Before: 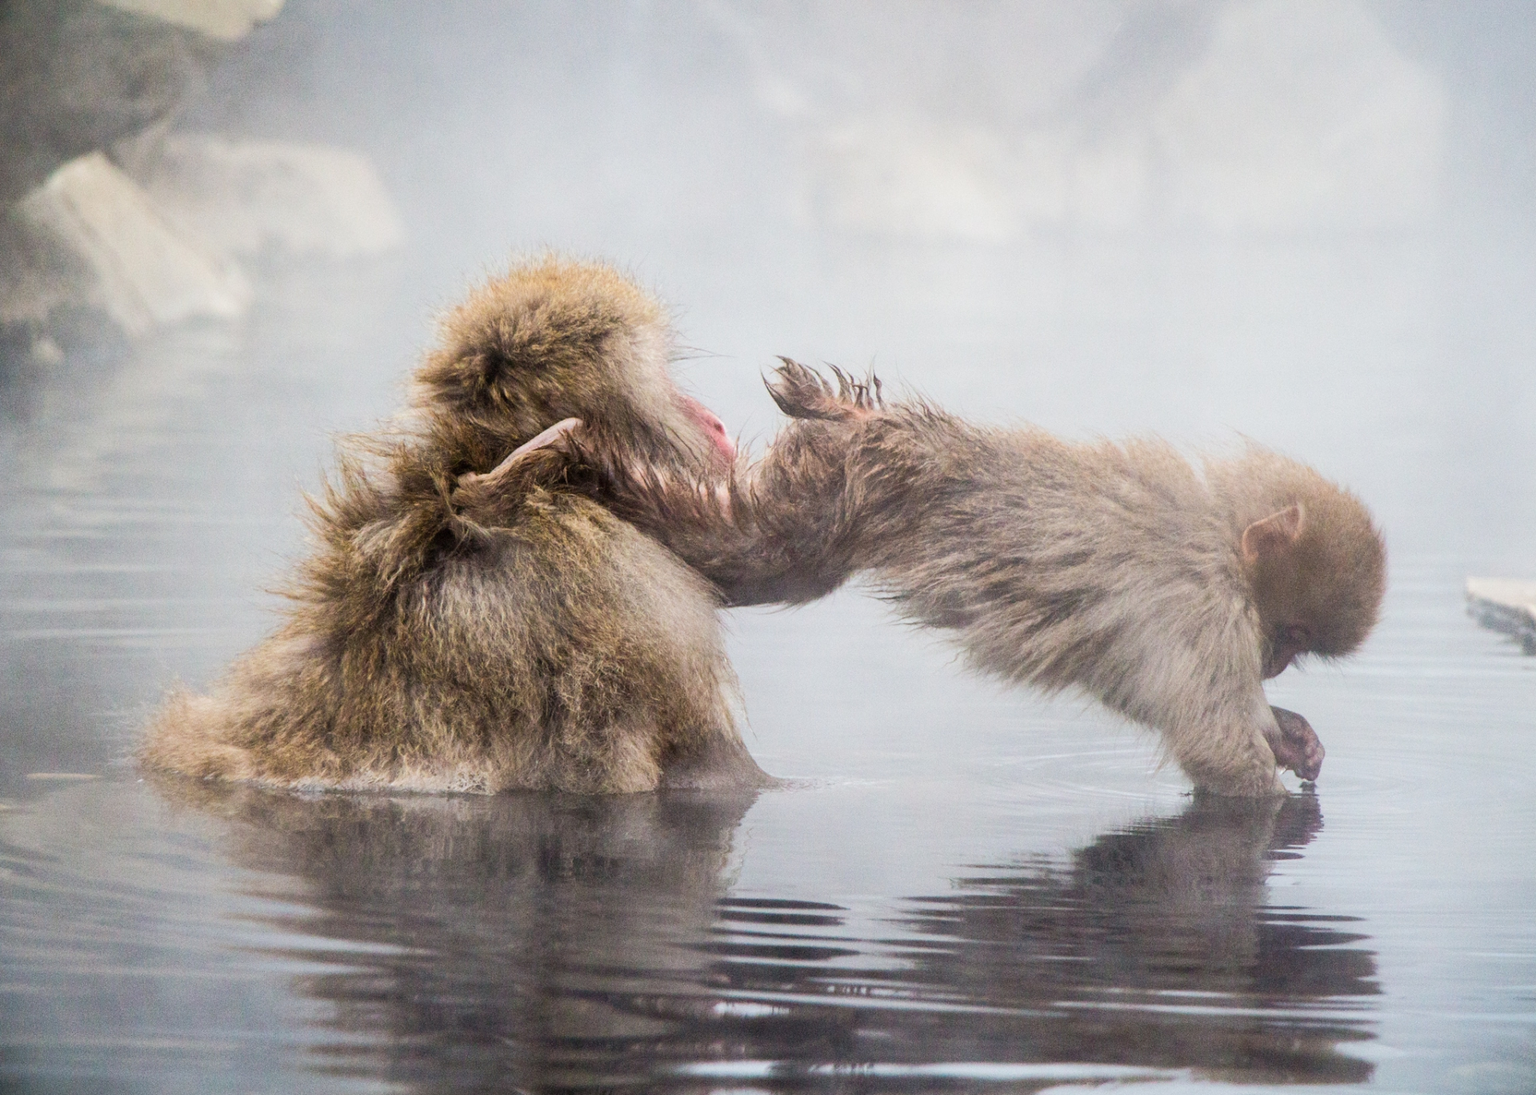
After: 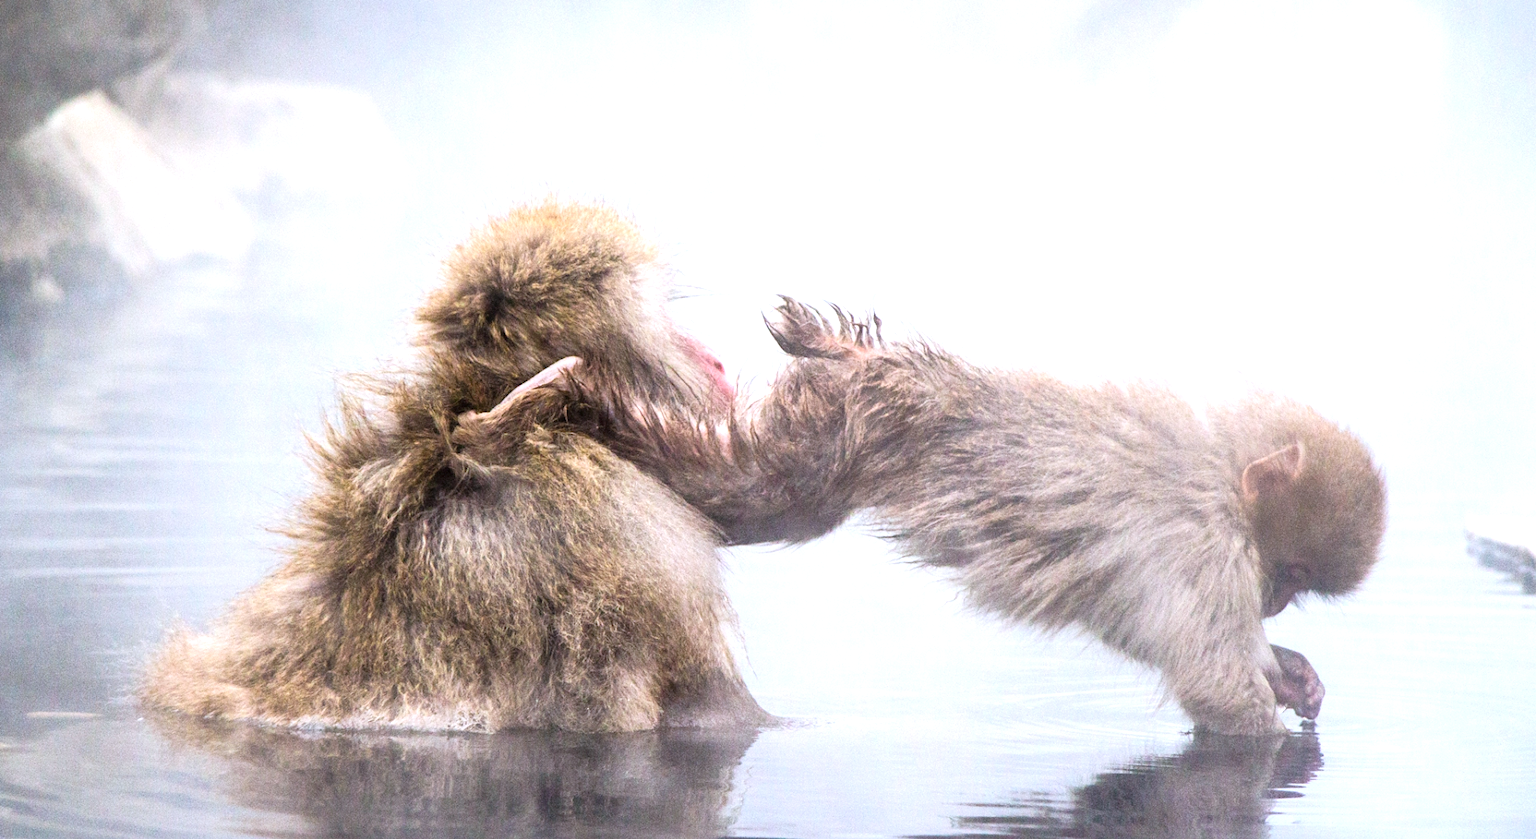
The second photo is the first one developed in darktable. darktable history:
crop: top 5.667%, bottom 17.637%
exposure: black level correction 0, exposure 0.7 EV, compensate exposure bias true, compensate highlight preservation false
color calibration: illuminant as shot in camera, x 0.358, y 0.373, temperature 4628.91 K
